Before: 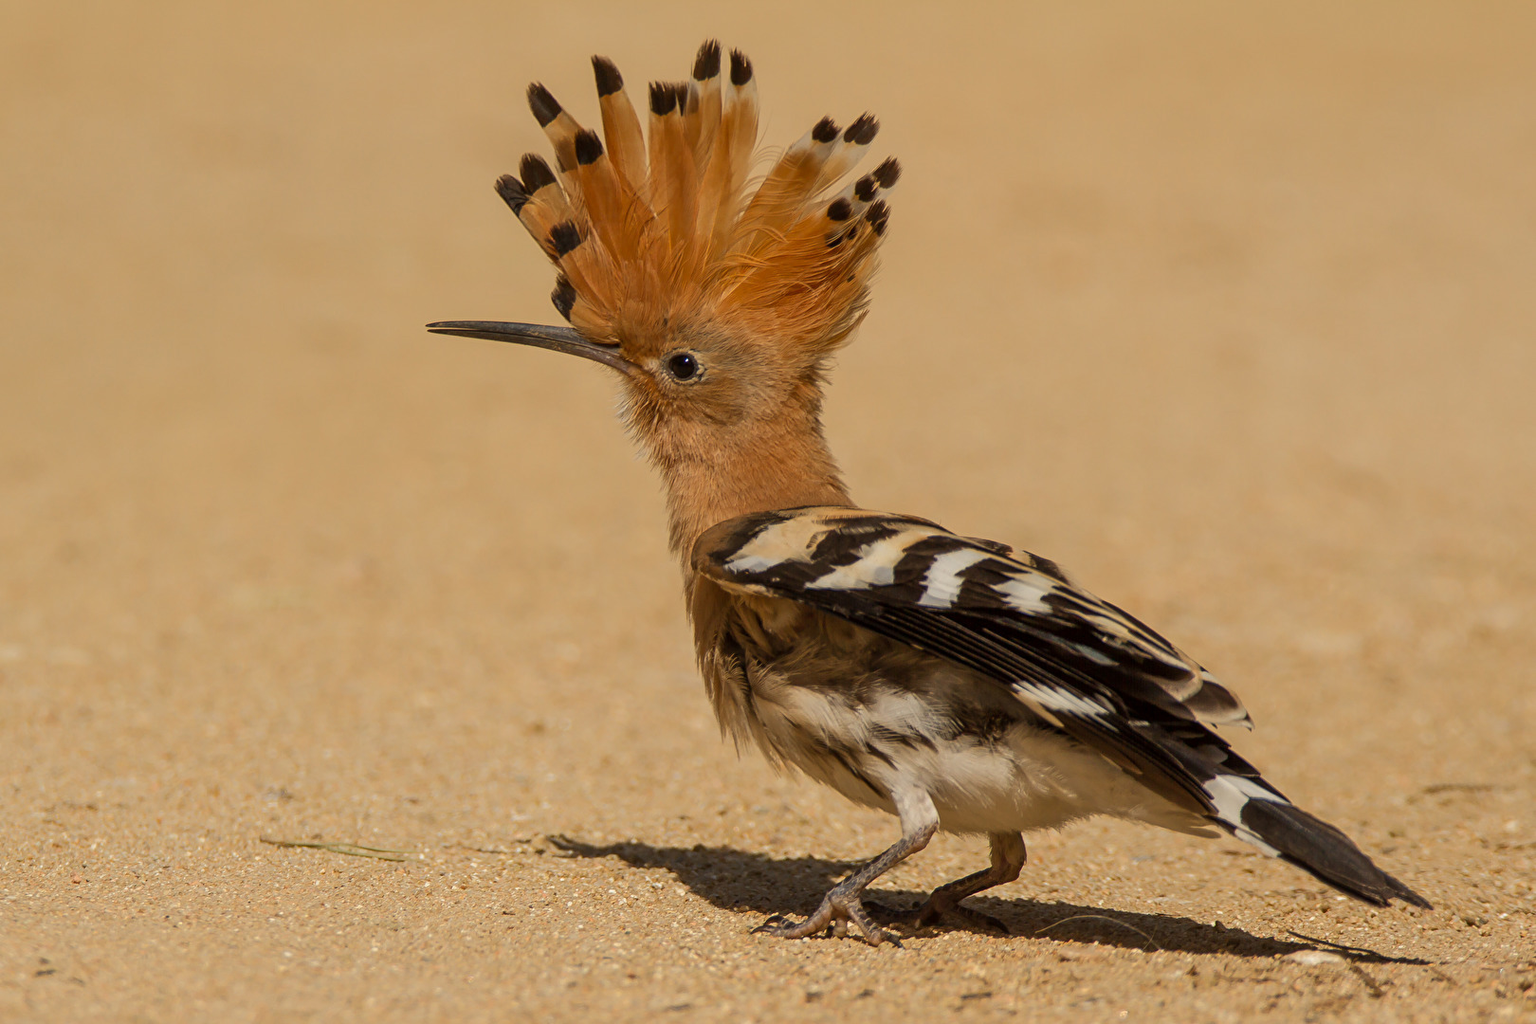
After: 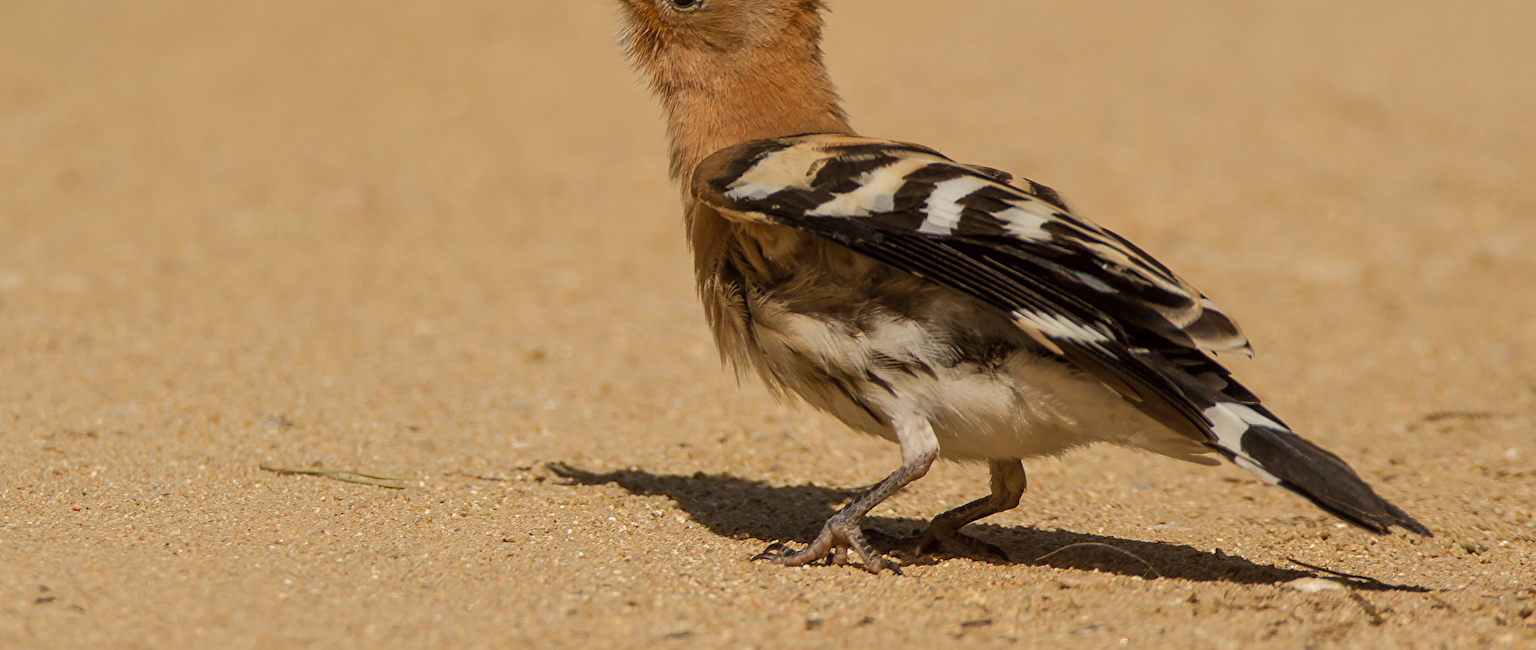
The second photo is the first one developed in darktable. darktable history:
shadows and highlights: shadows 37.27, highlights -28.18, soften with gaussian
crop and rotate: top 36.435%
